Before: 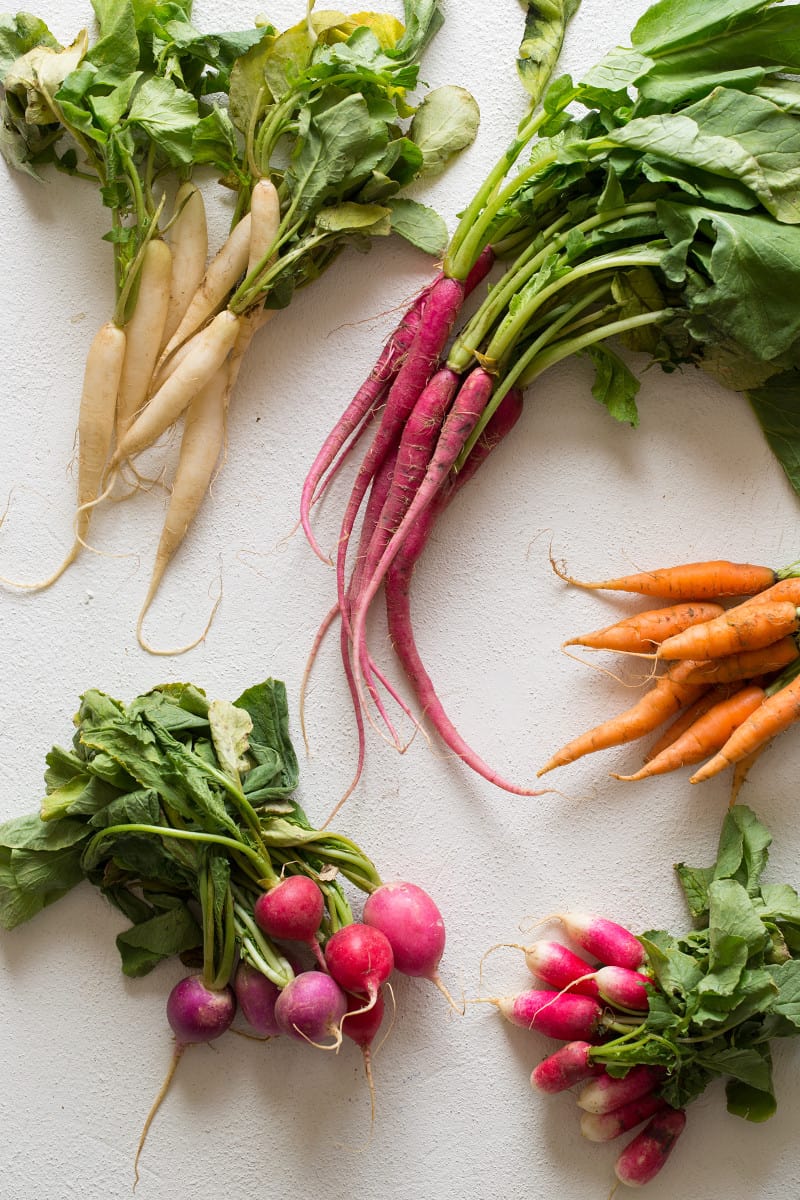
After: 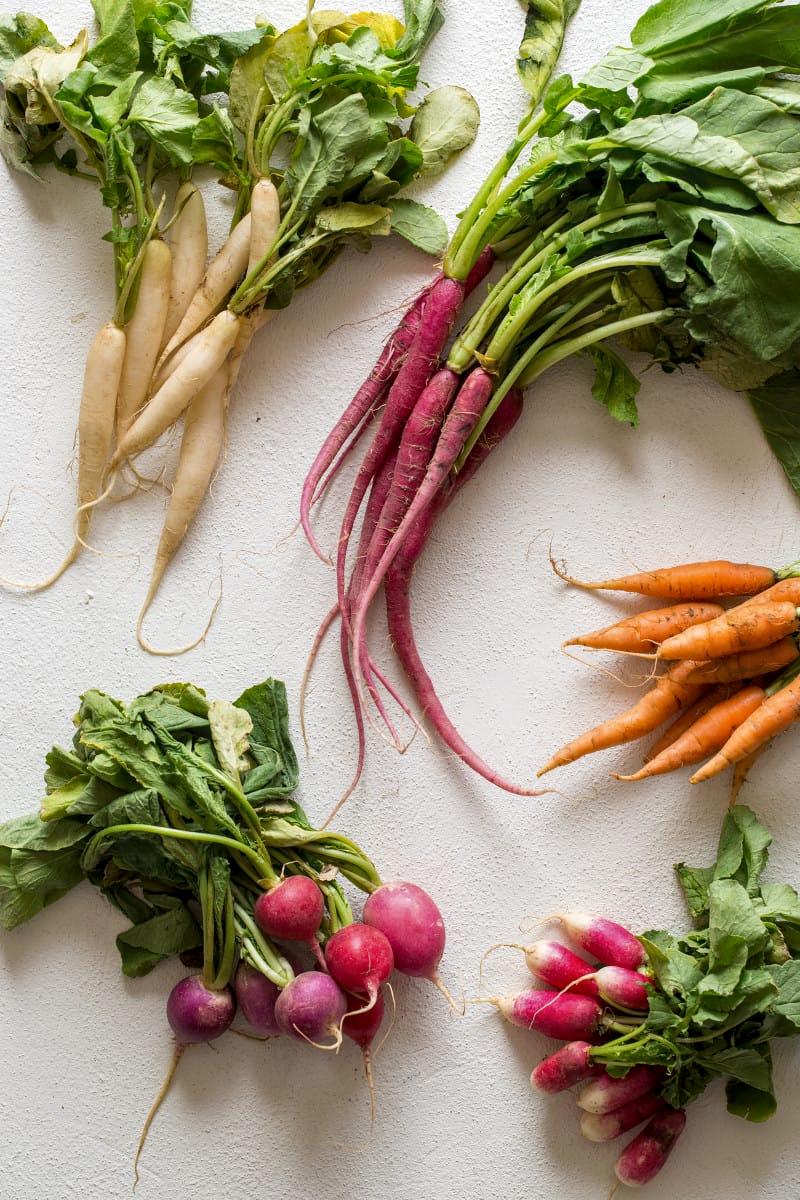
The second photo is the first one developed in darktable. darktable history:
local contrast: on, module defaults
color zones: curves: ch0 [(0.068, 0.464) (0.25, 0.5) (0.48, 0.508) (0.75, 0.536) (0.886, 0.476) (0.967, 0.456)]; ch1 [(0.066, 0.456) (0.25, 0.5) (0.616, 0.508) (0.746, 0.56) (0.934, 0.444)]
